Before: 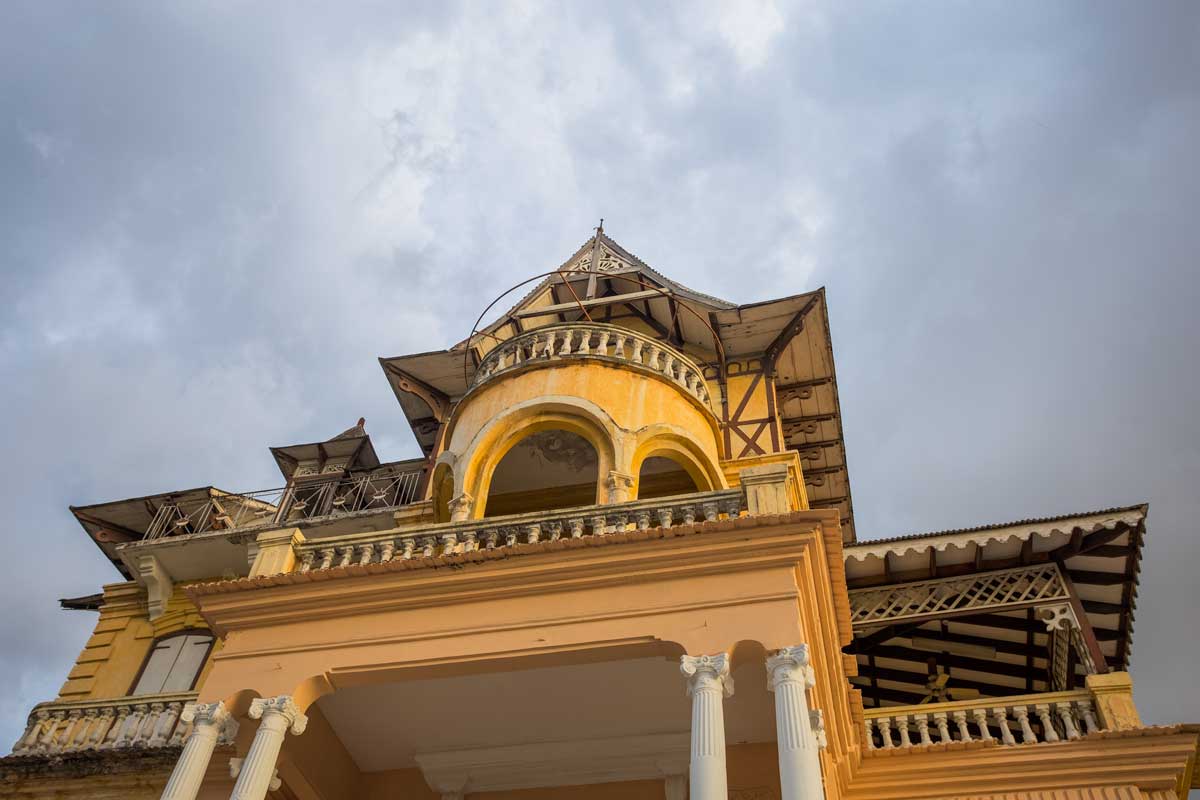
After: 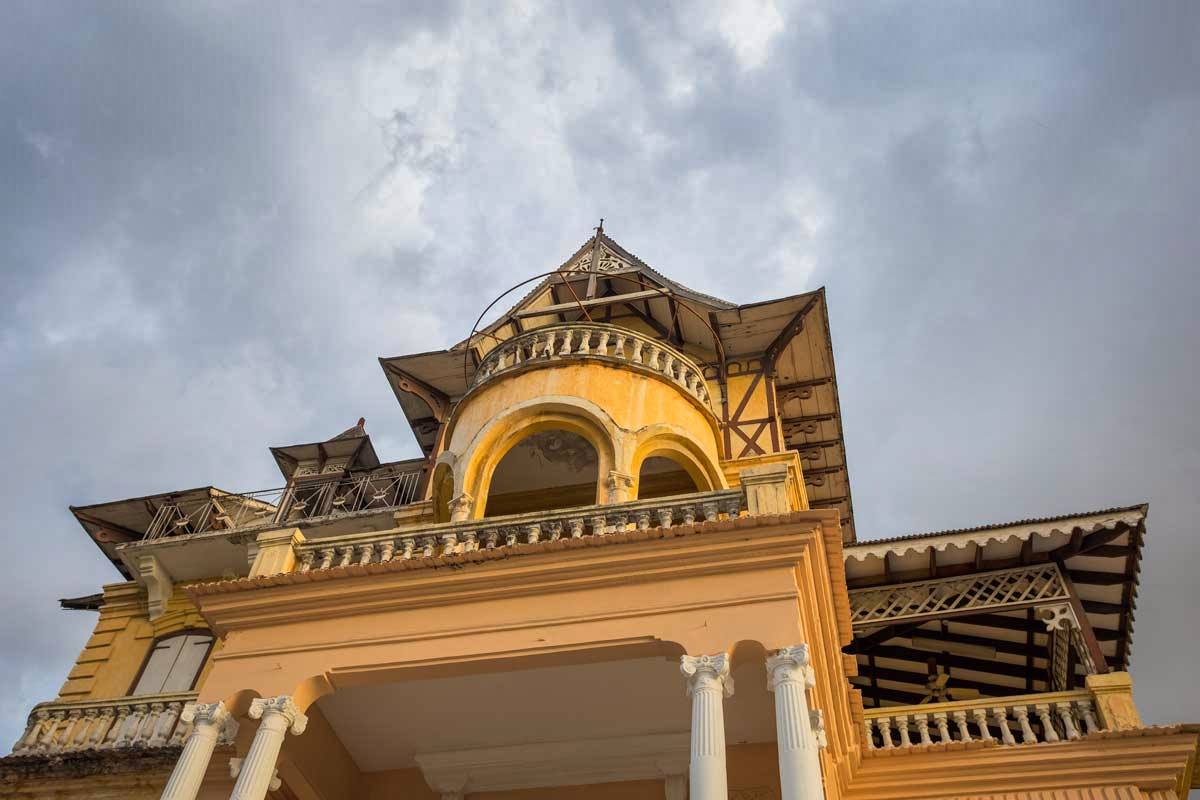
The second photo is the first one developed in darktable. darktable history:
shadows and highlights: radius 171.16, shadows 27, white point adjustment 3.13, highlights -67.95, soften with gaussian
white balance: red 1.009, blue 0.985
exposure: black level correction 0, compensate exposure bias true, compensate highlight preservation false
